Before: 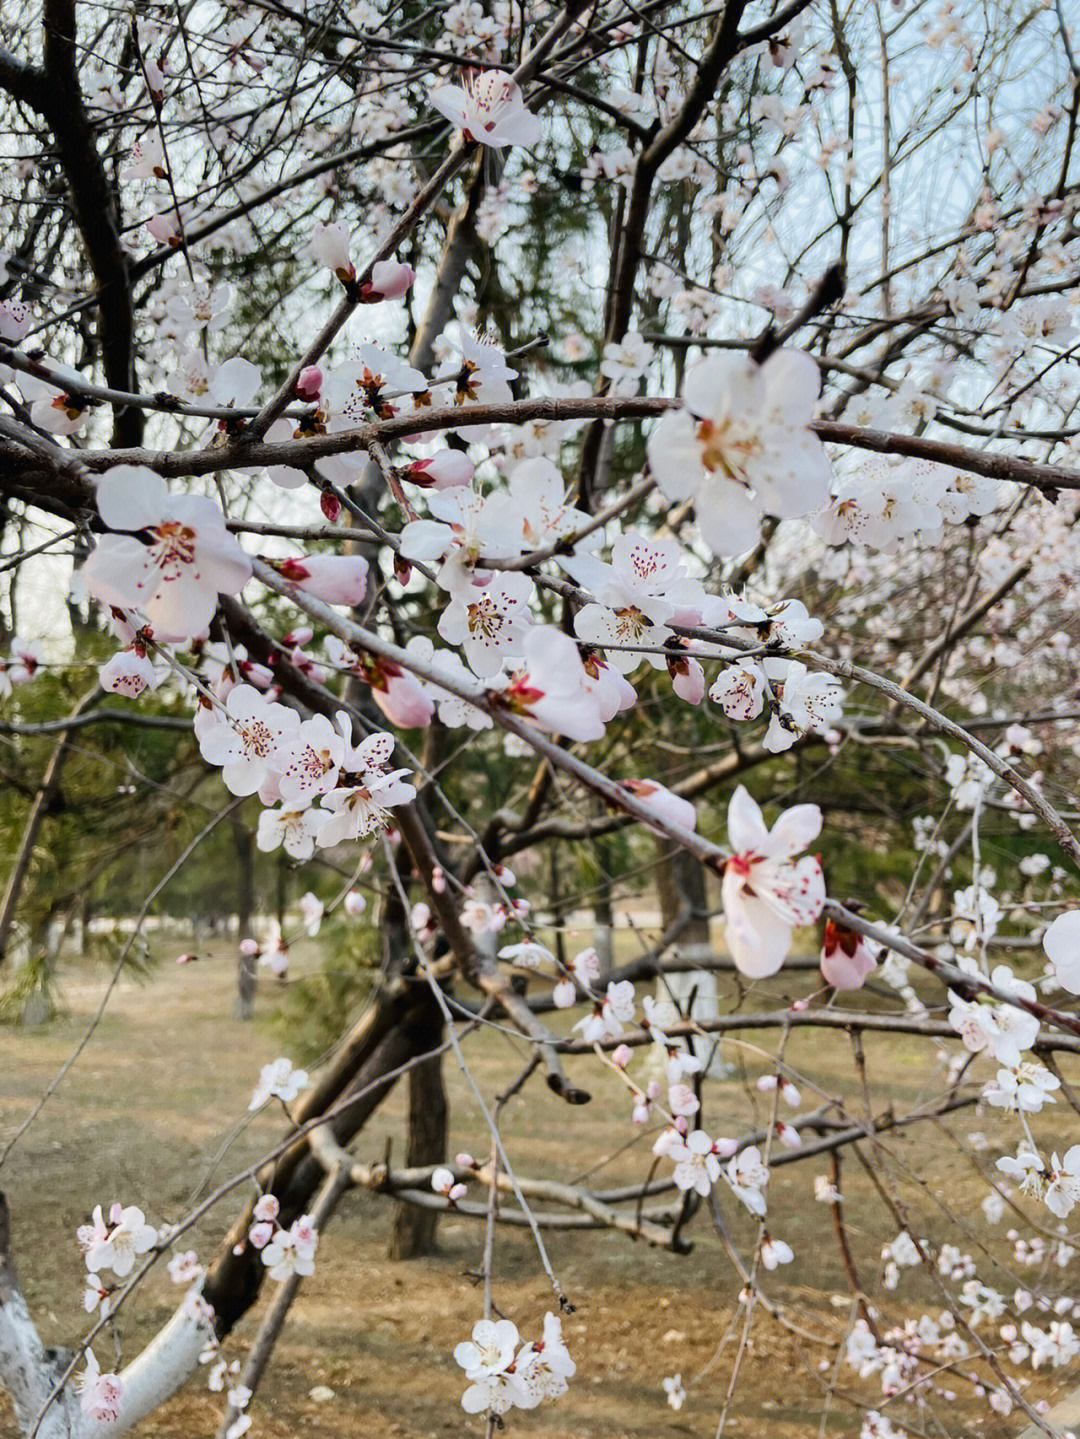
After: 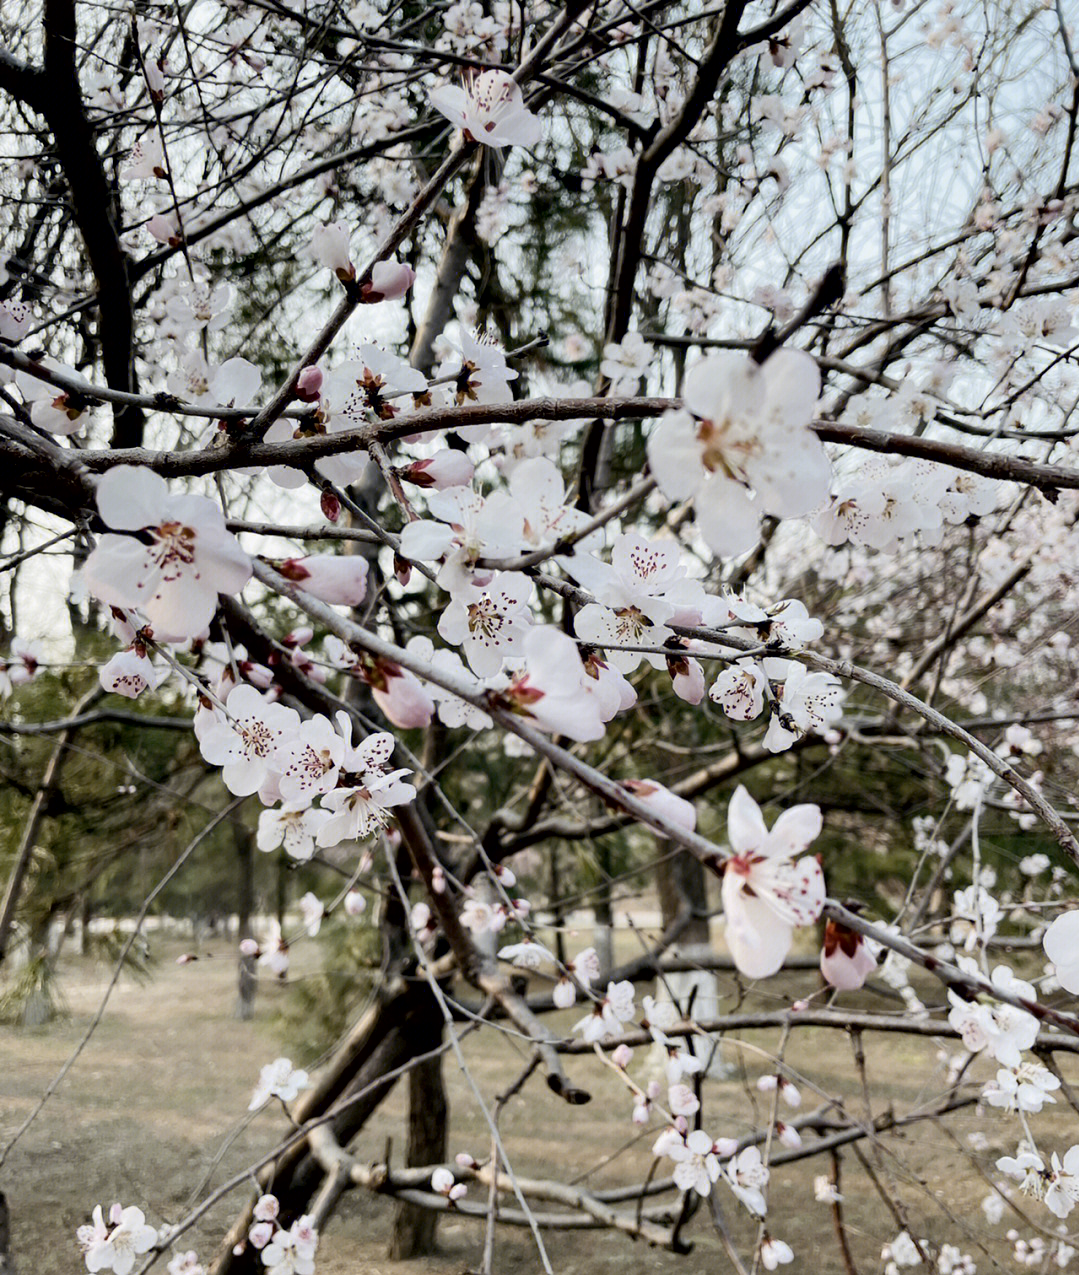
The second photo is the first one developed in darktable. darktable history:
exposure: black level correction 0.009, exposure 0.016 EV, compensate highlight preservation false
contrast brightness saturation: contrast 0.099, saturation -0.373
crop and rotate: top 0%, bottom 11.364%
